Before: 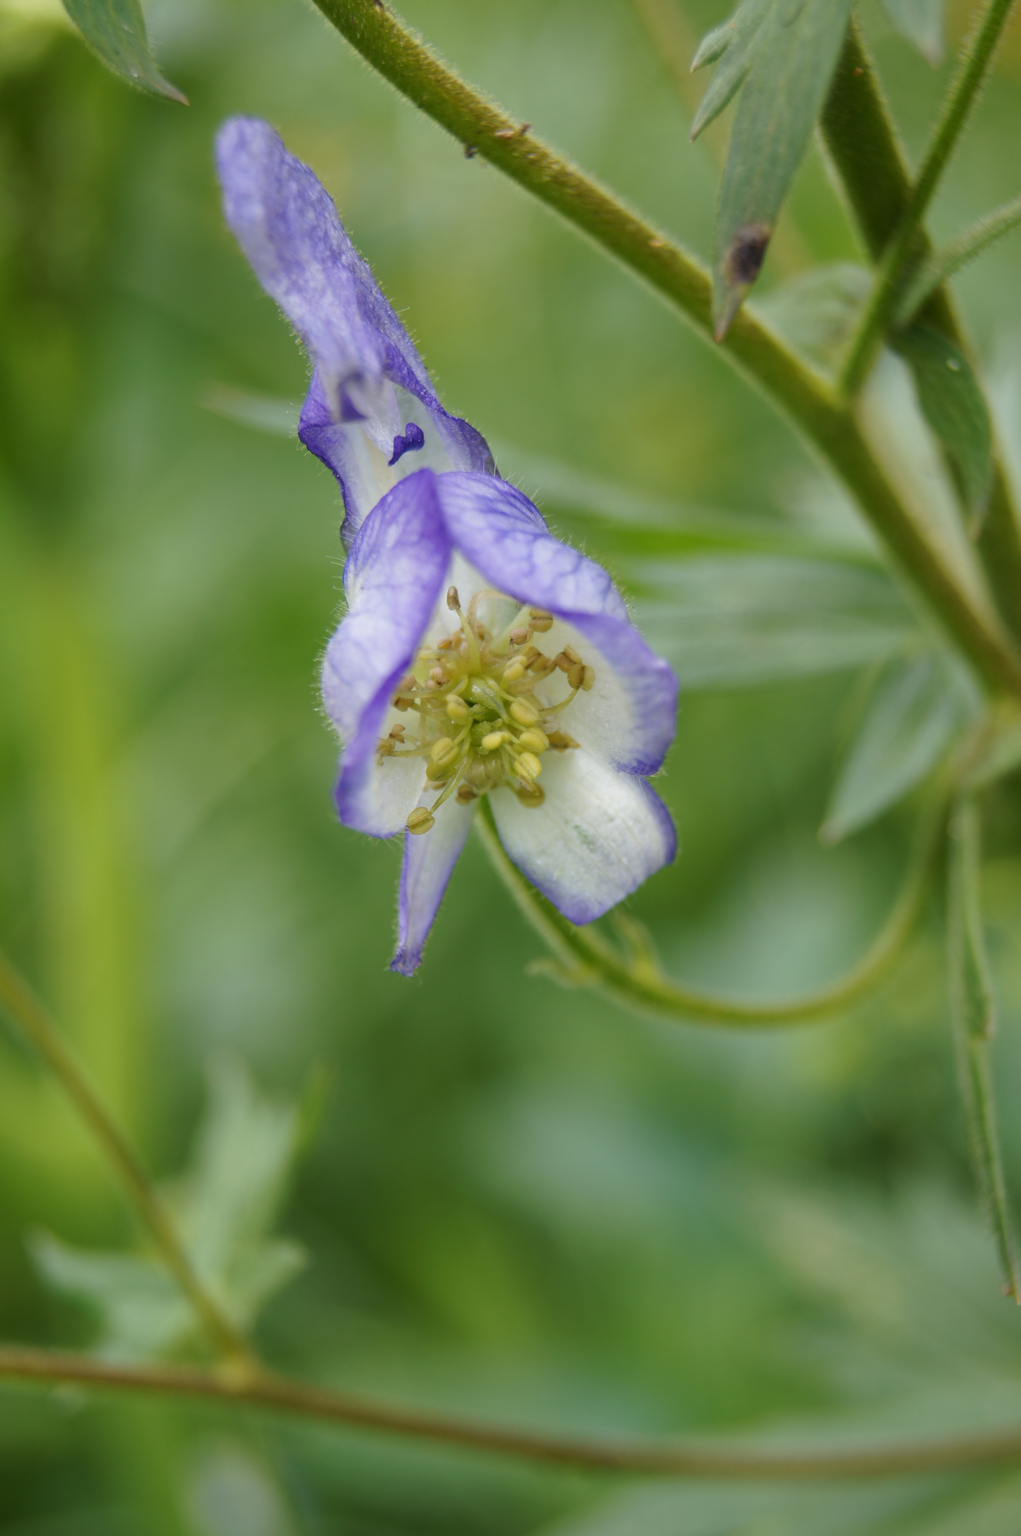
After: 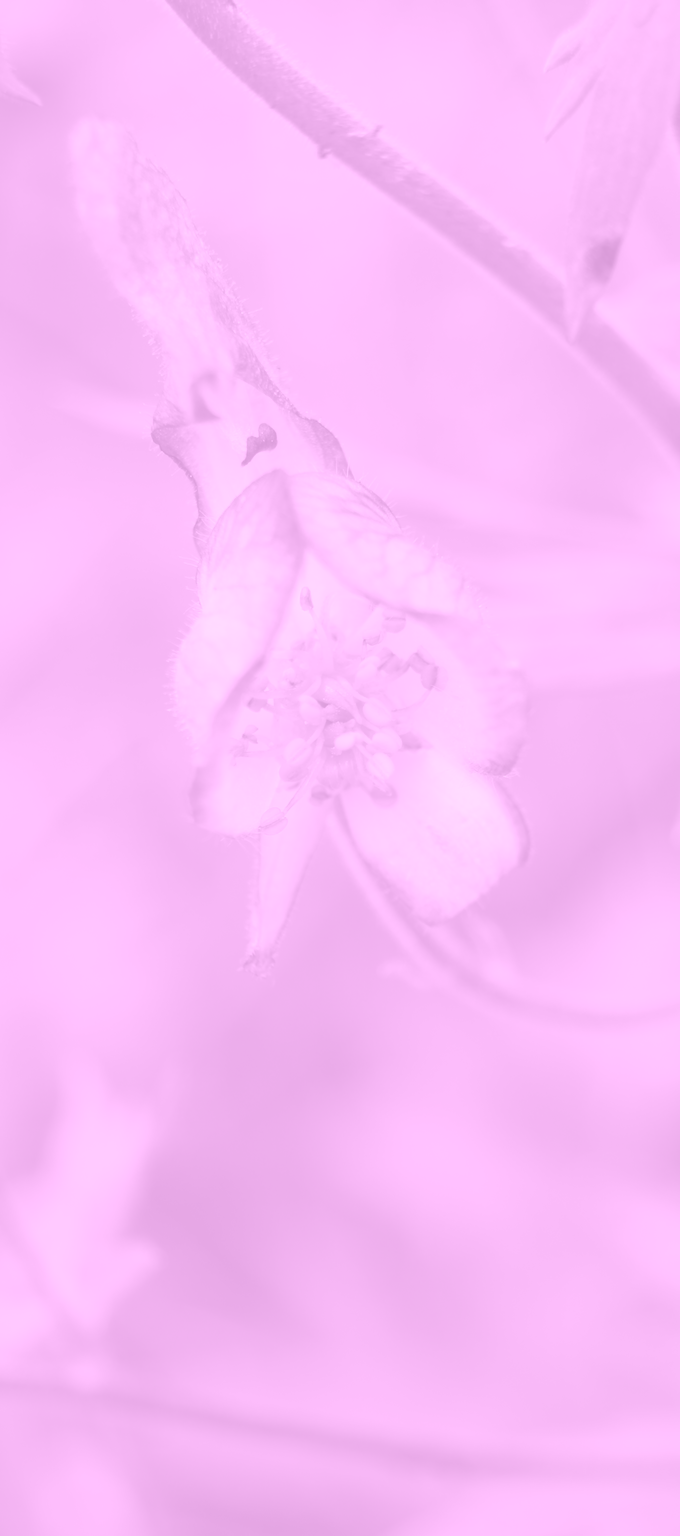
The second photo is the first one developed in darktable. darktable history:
crop and rotate: left 14.436%, right 18.898%
colorize: hue 331.2°, saturation 69%, source mix 30.28%, lightness 69.02%, version 1
